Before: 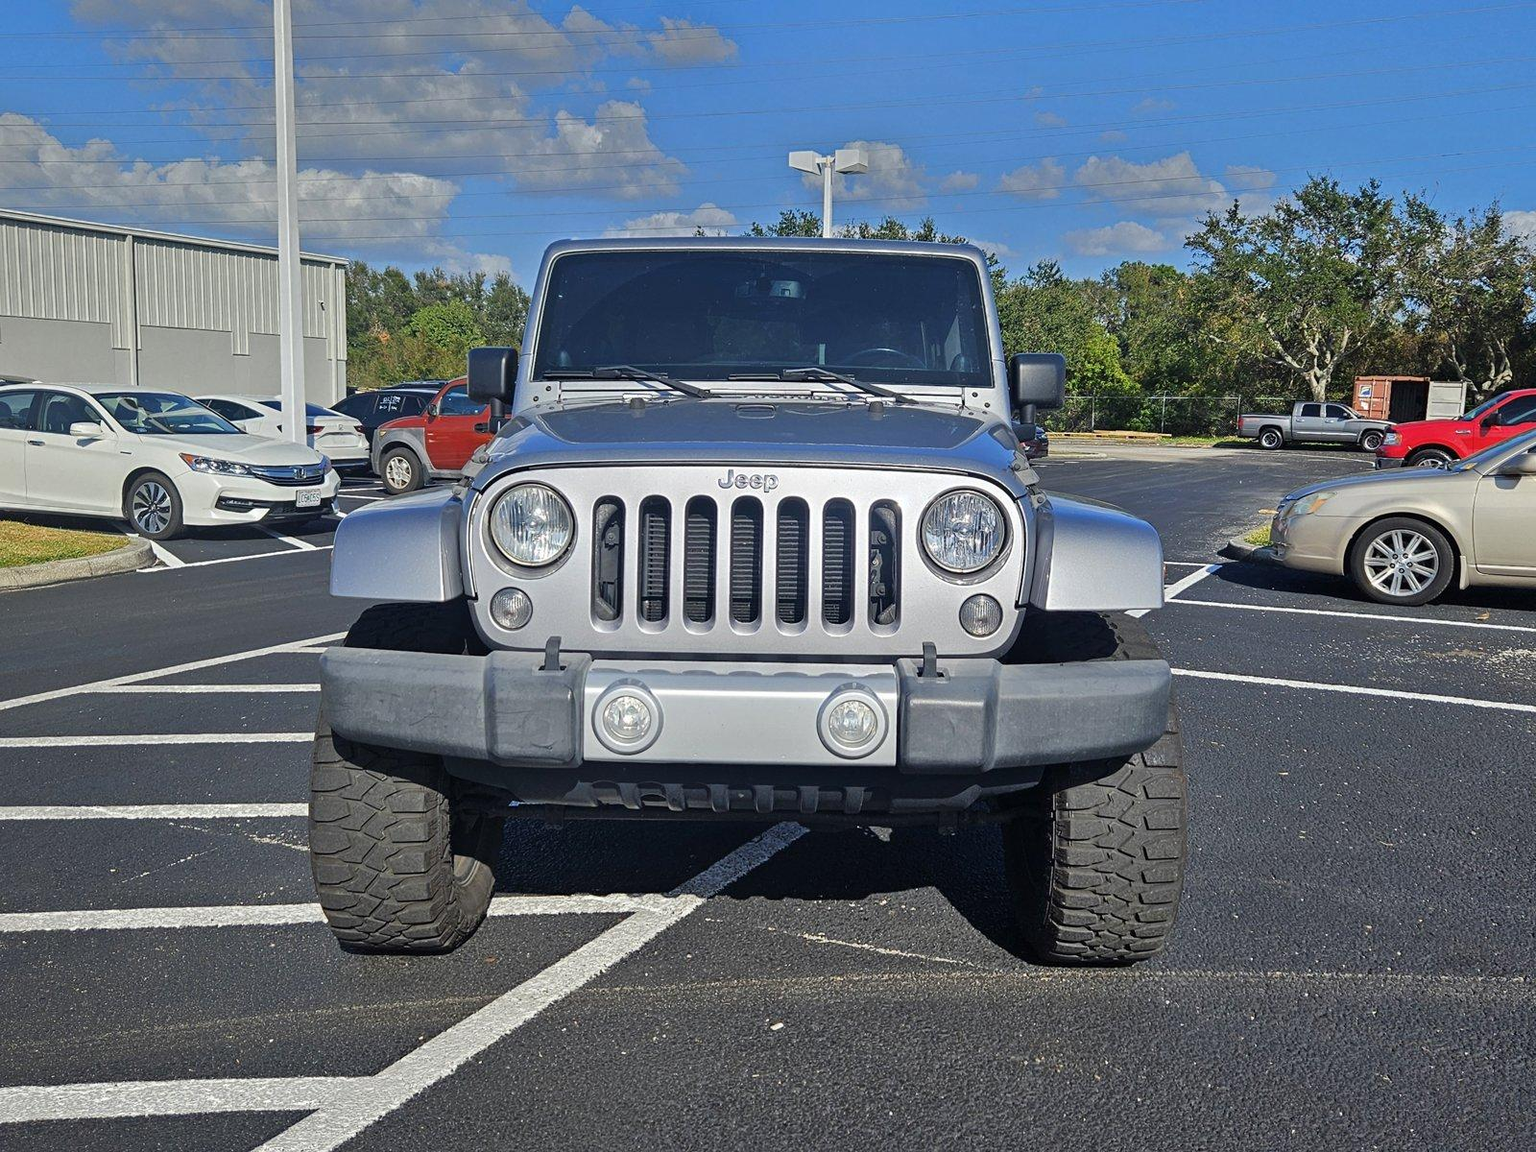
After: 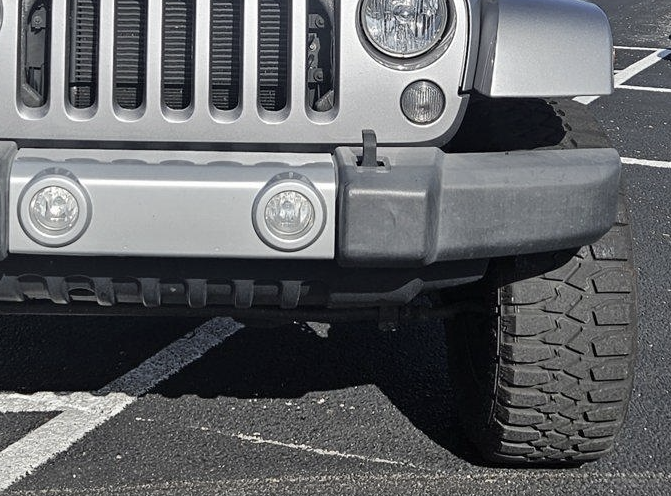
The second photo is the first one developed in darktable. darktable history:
crop: left 37.482%, top 44.939%, right 20.552%, bottom 13.71%
color correction: highlights b* -0.057, saturation 0.473
